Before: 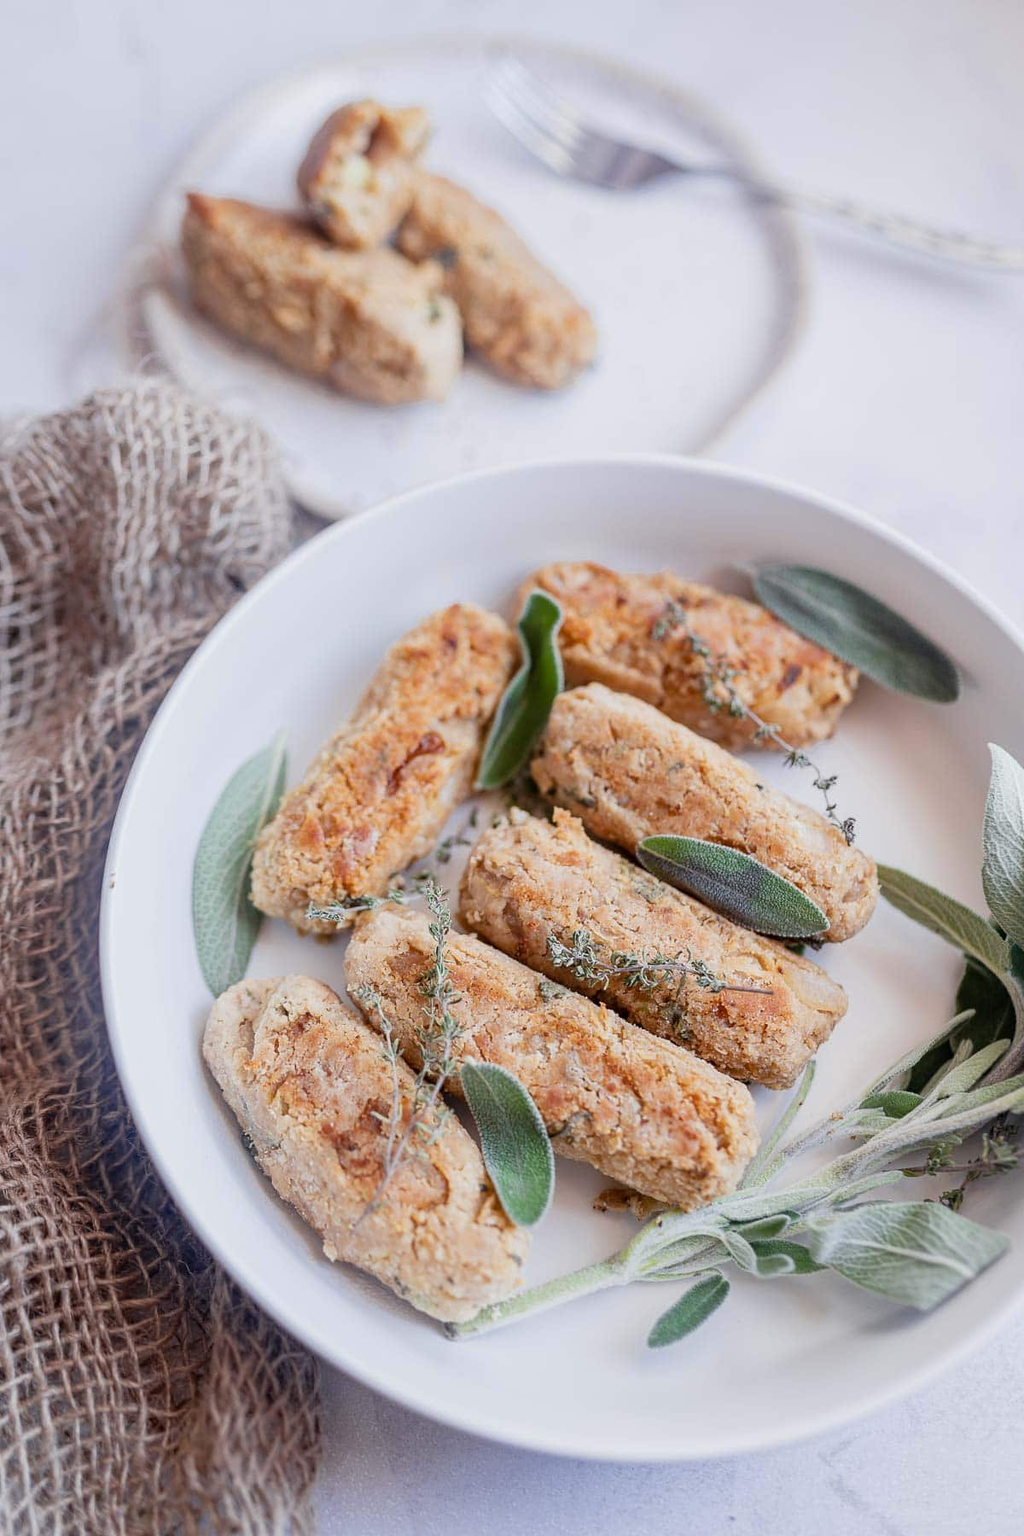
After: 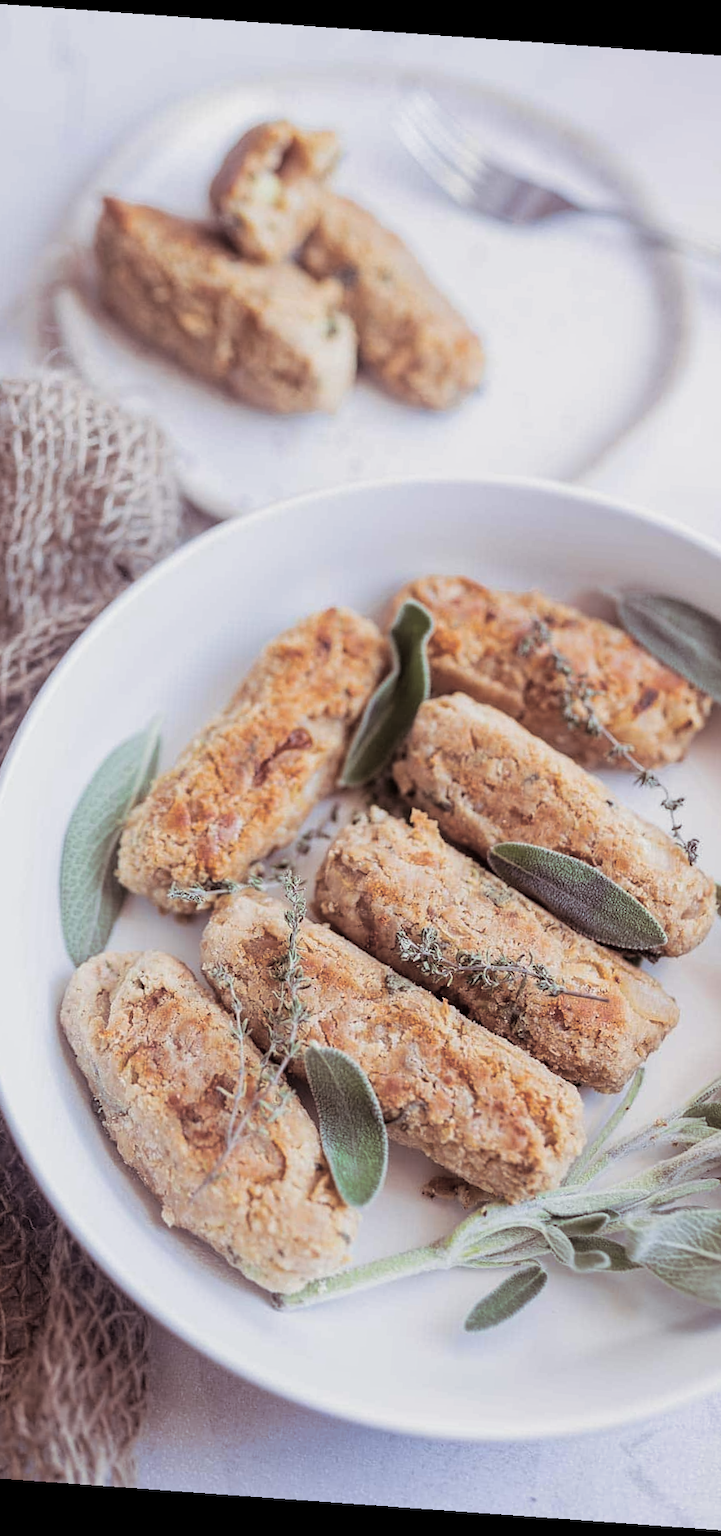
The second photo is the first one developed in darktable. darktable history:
crop and rotate: left 15.446%, right 17.836%
rotate and perspective: rotation 4.1°, automatic cropping off
split-toning: shadows › saturation 0.24, highlights › hue 54°, highlights › saturation 0.24
